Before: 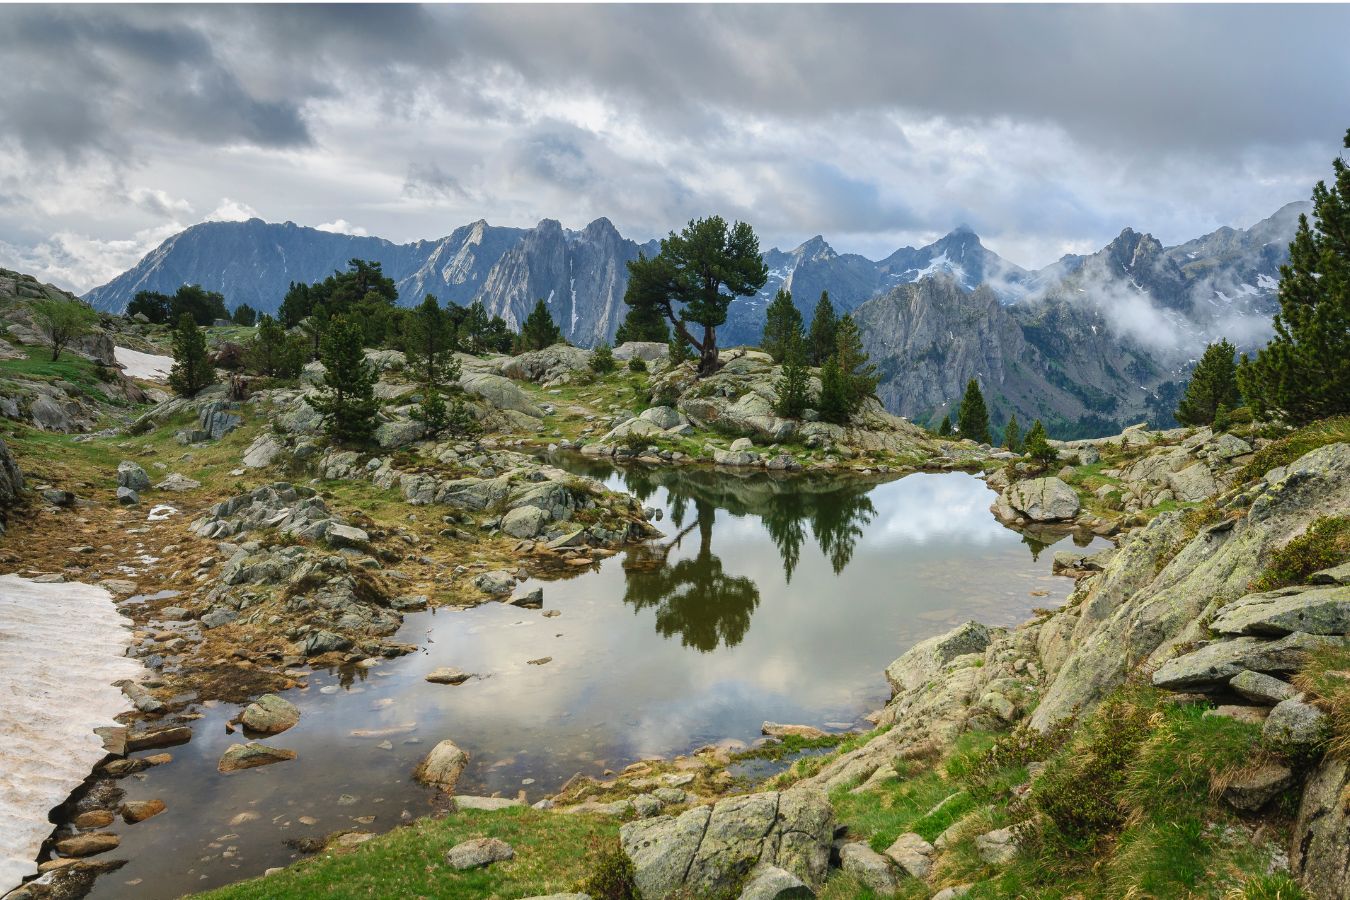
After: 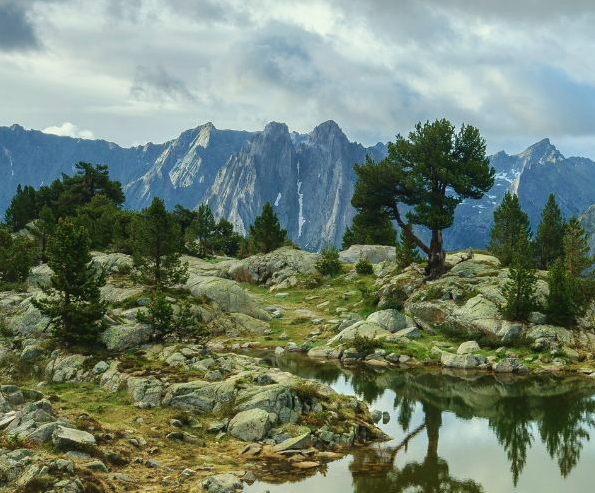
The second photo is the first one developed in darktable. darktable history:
shadows and highlights: shadows 62.66, white point adjustment 0.37, highlights -34.44, compress 83.82%
color correction: highlights a* -4.73, highlights b* 5.06, saturation 0.97
crop: left 20.248%, top 10.86%, right 35.675%, bottom 34.321%
velvia: on, module defaults
